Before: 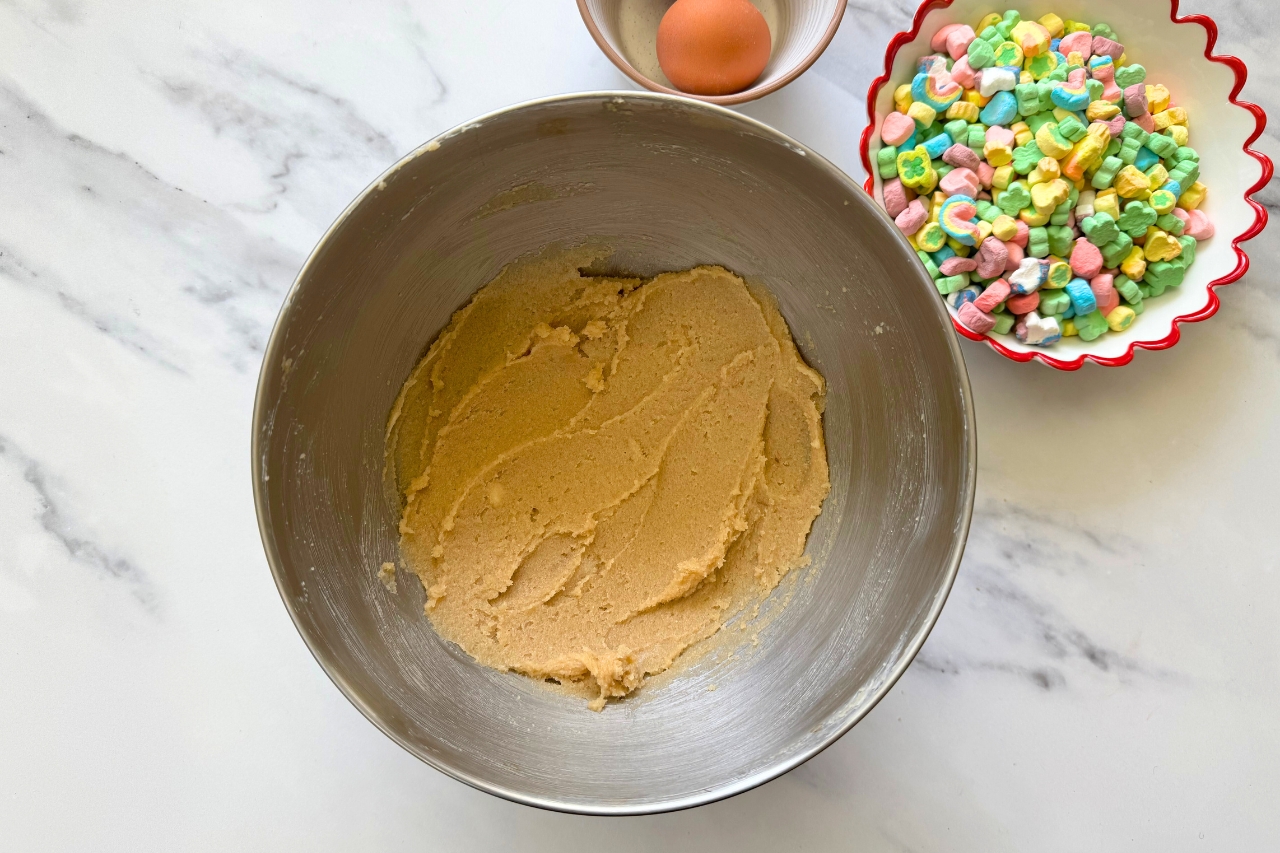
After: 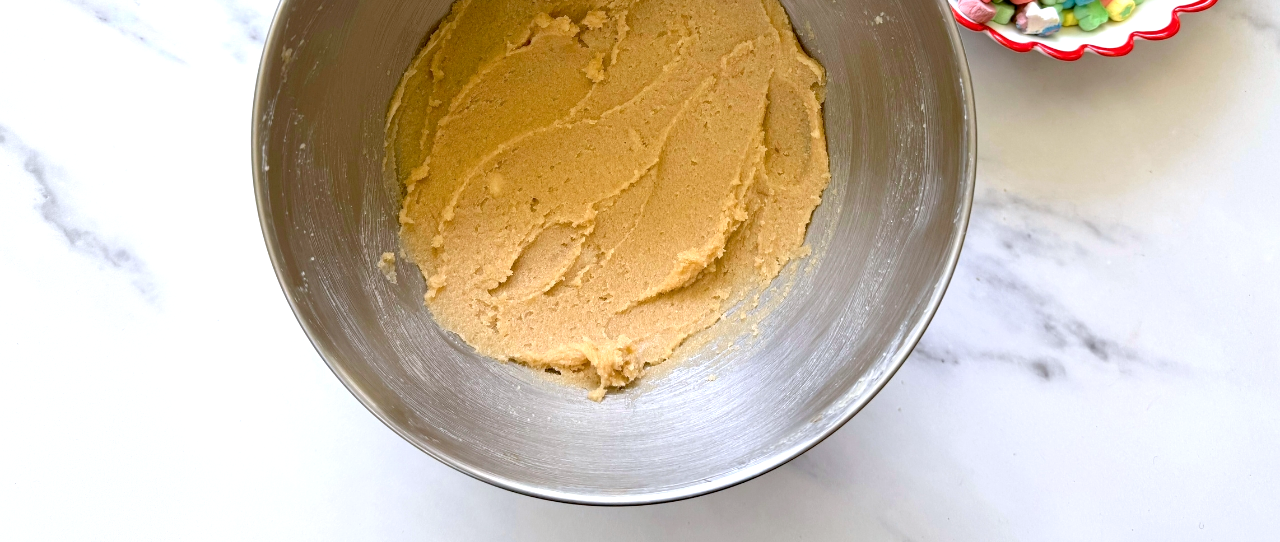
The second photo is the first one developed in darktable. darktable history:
crop and rotate: top 36.435%
color calibration: illuminant as shot in camera, x 0.358, y 0.373, temperature 4628.91 K
exposure: black level correction 0.005, exposure 0.417 EV, compensate highlight preservation false
